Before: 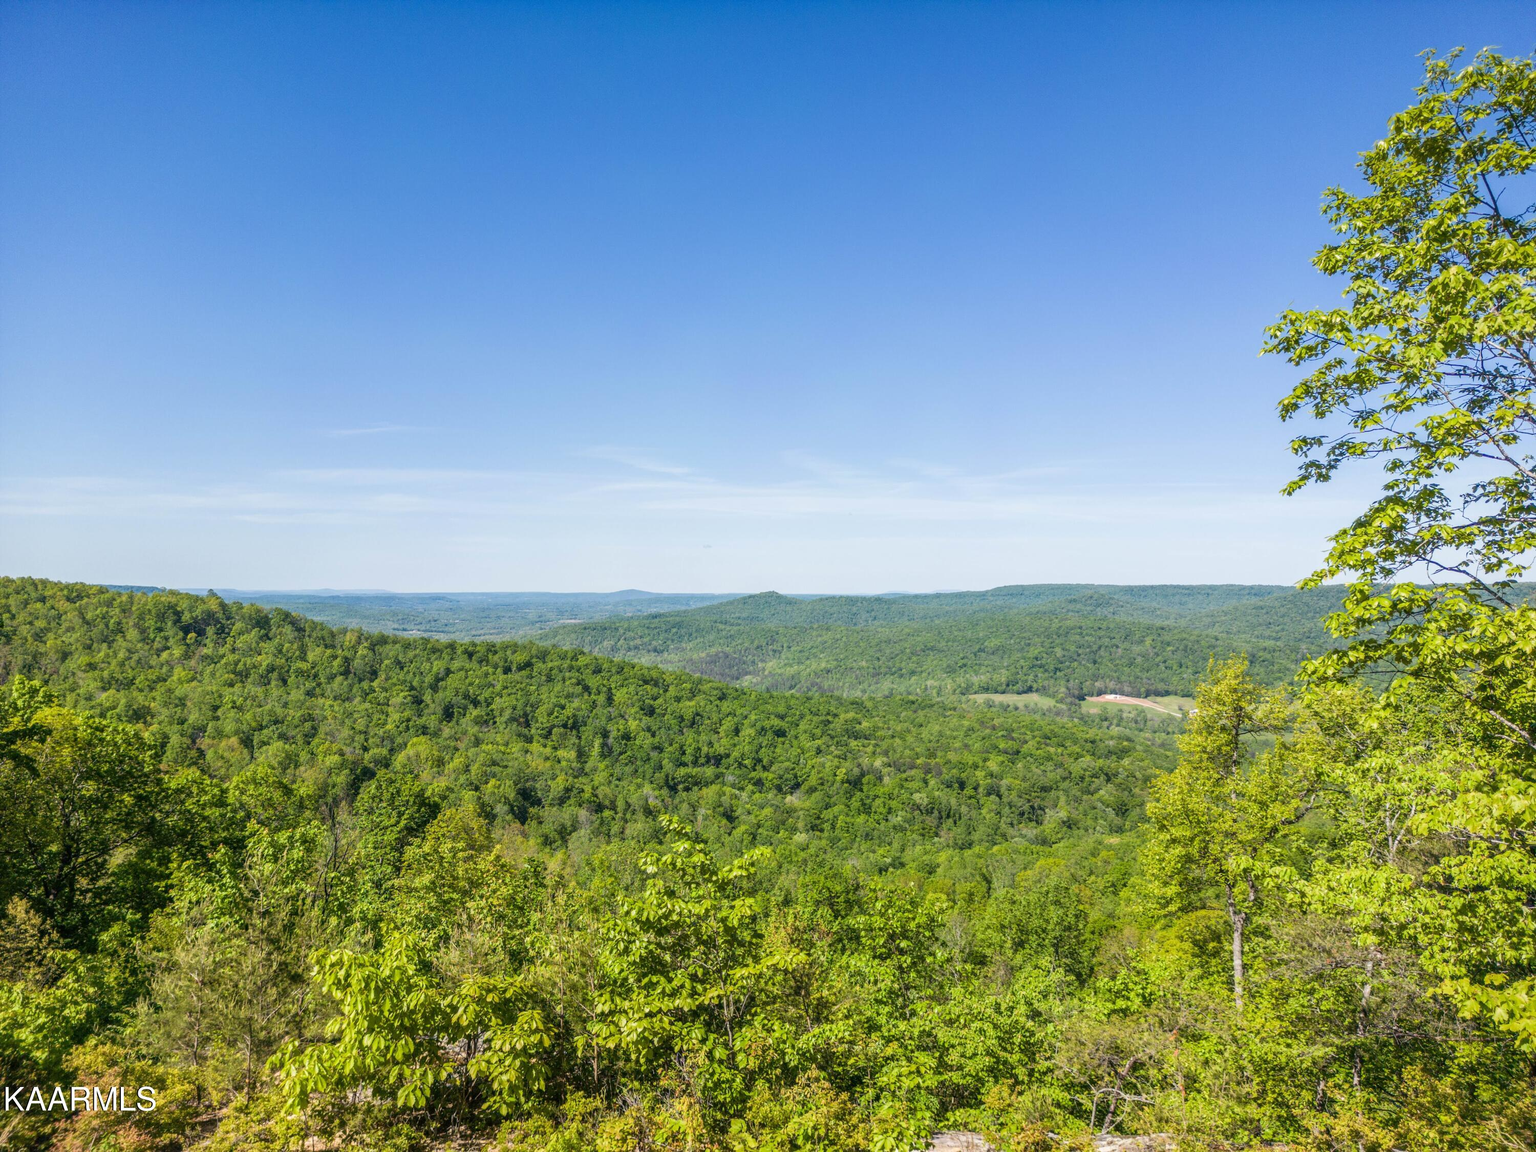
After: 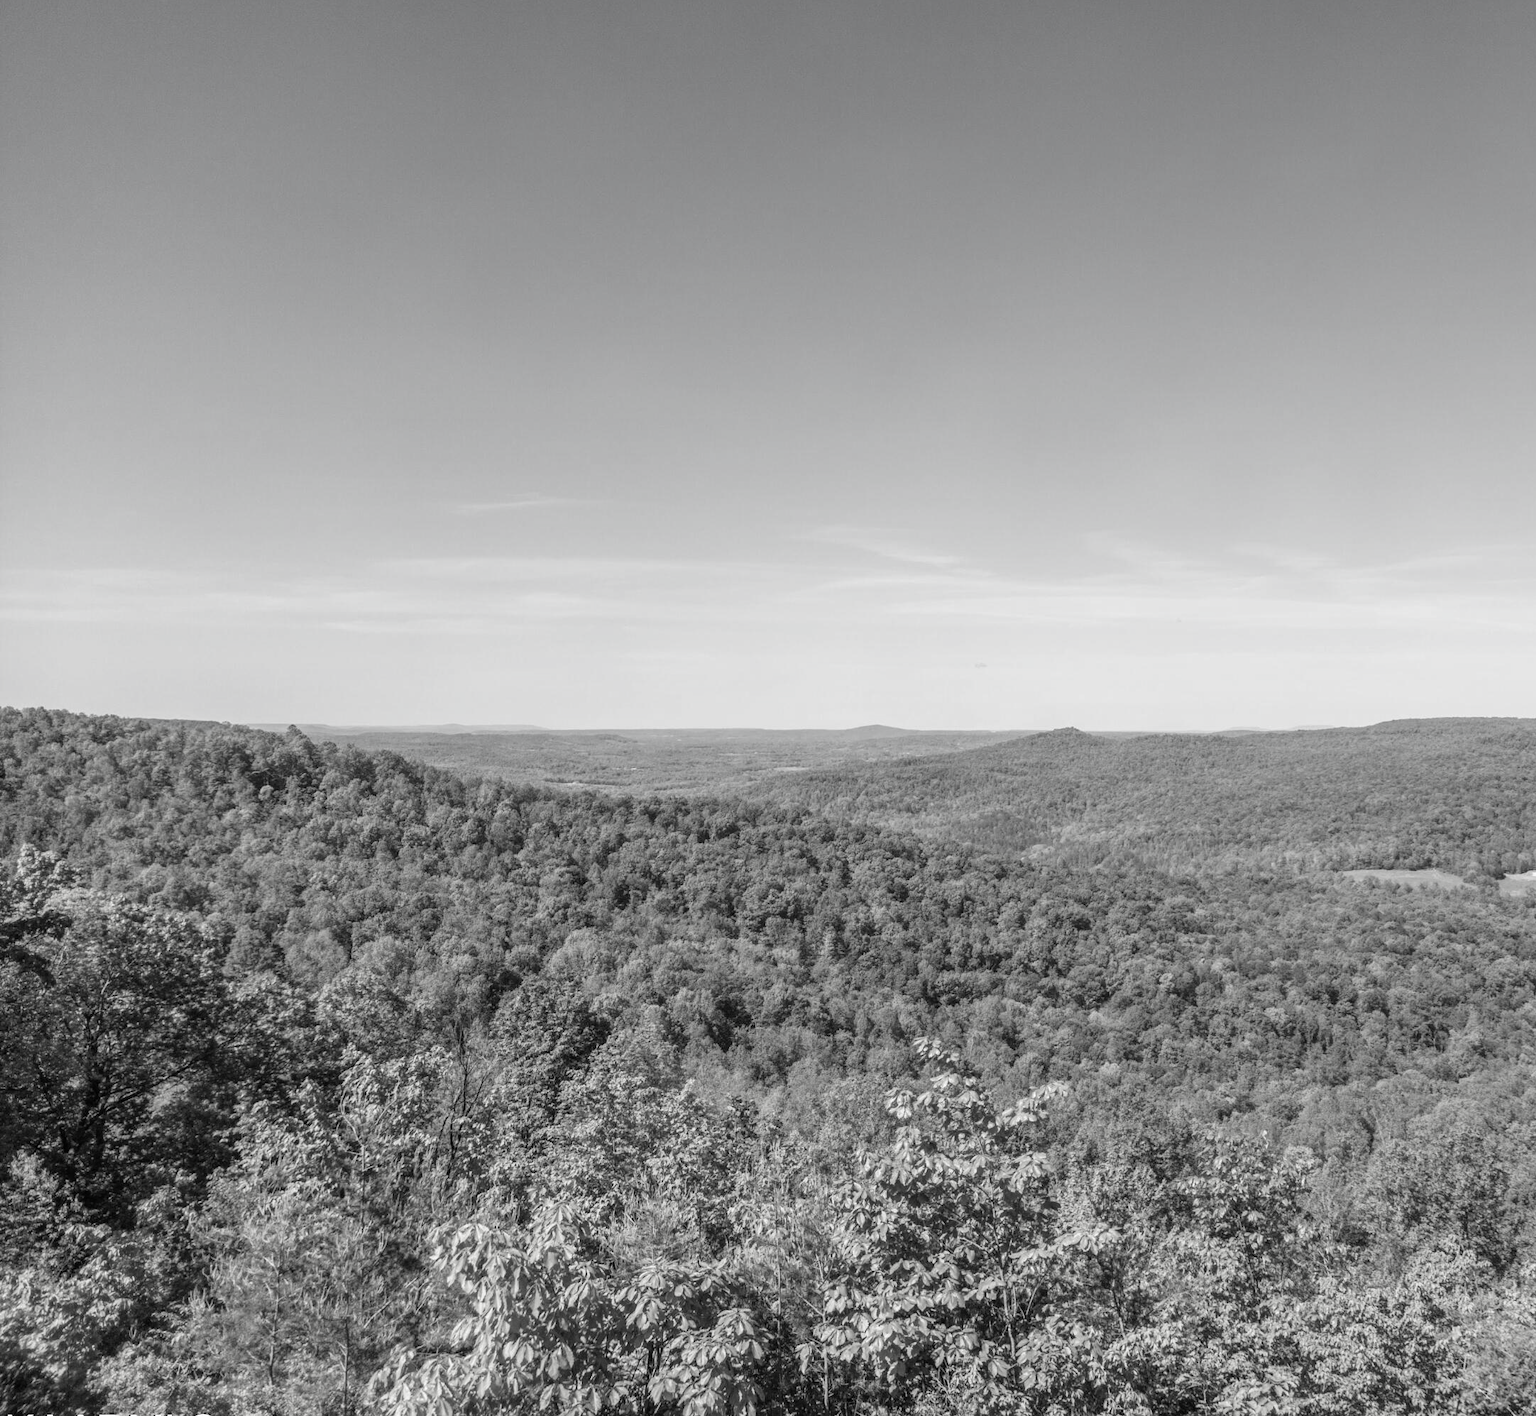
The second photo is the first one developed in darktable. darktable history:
contrast brightness saturation: saturation -0.986
crop: top 5.801%, right 27.845%, bottom 5.499%
